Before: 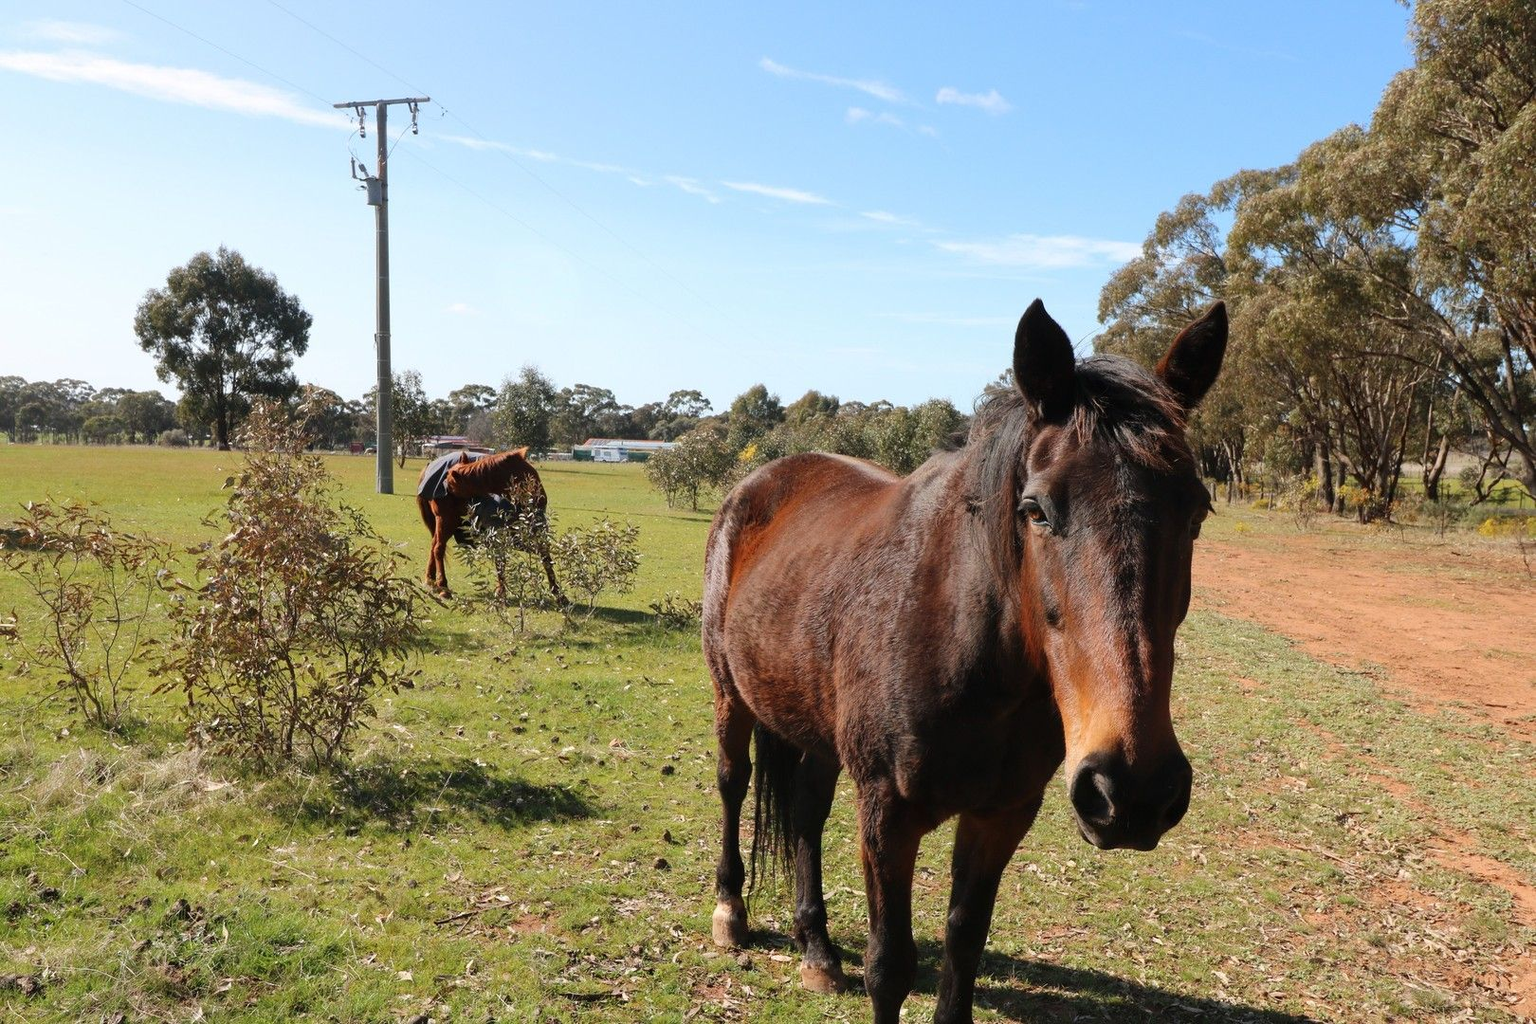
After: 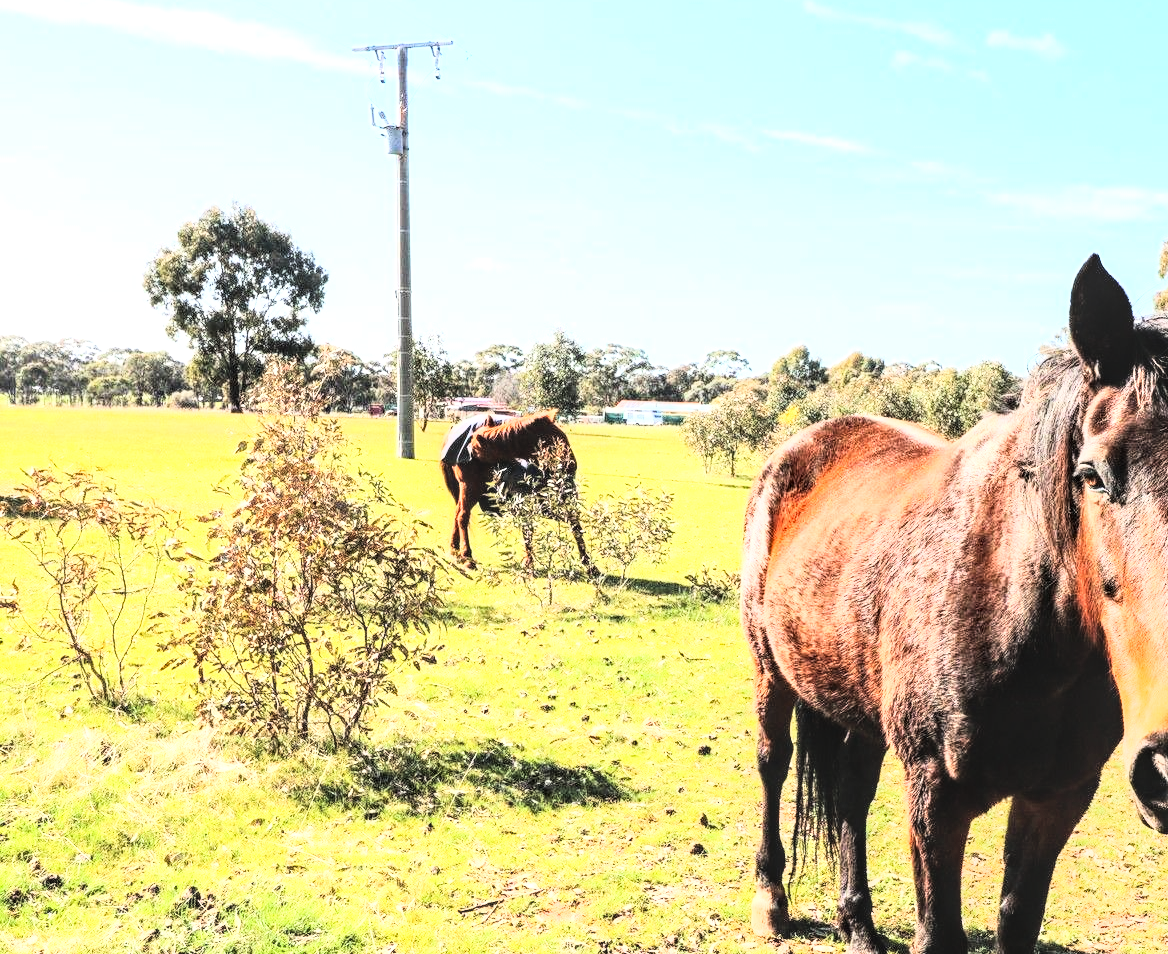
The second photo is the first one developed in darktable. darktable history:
exposure: black level correction -0.005, exposure 1 EV, compensate highlight preservation false
haze removal: compatibility mode true, adaptive false
local contrast: highlights 61%, detail 143%, midtone range 0.428
crop: top 5.803%, right 27.864%, bottom 5.804%
rgb curve: curves: ch0 [(0, 0) (0.21, 0.15) (0.24, 0.21) (0.5, 0.75) (0.75, 0.96) (0.89, 0.99) (1, 1)]; ch1 [(0, 0.02) (0.21, 0.13) (0.25, 0.2) (0.5, 0.67) (0.75, 0.9) (0.89, 0.97) (1, 1)]; ch2 [(0, 0.02) (0.21, 0.13) (0.25, 0.2) (0.5, 0.67) (0.75, 0.9) (0.89, 0.97) (1, 1)], compensate middle gray true
